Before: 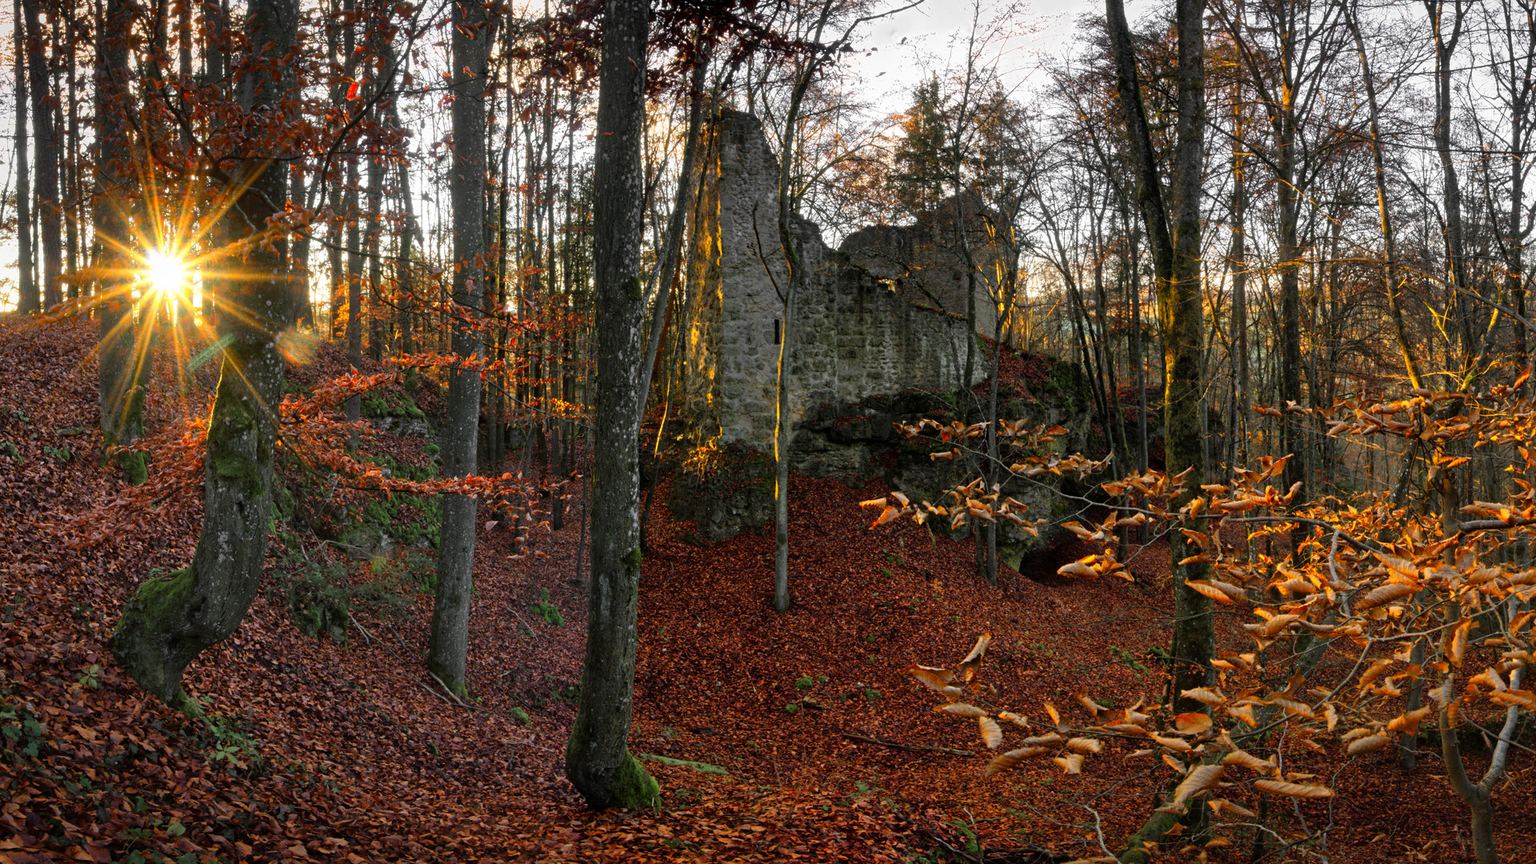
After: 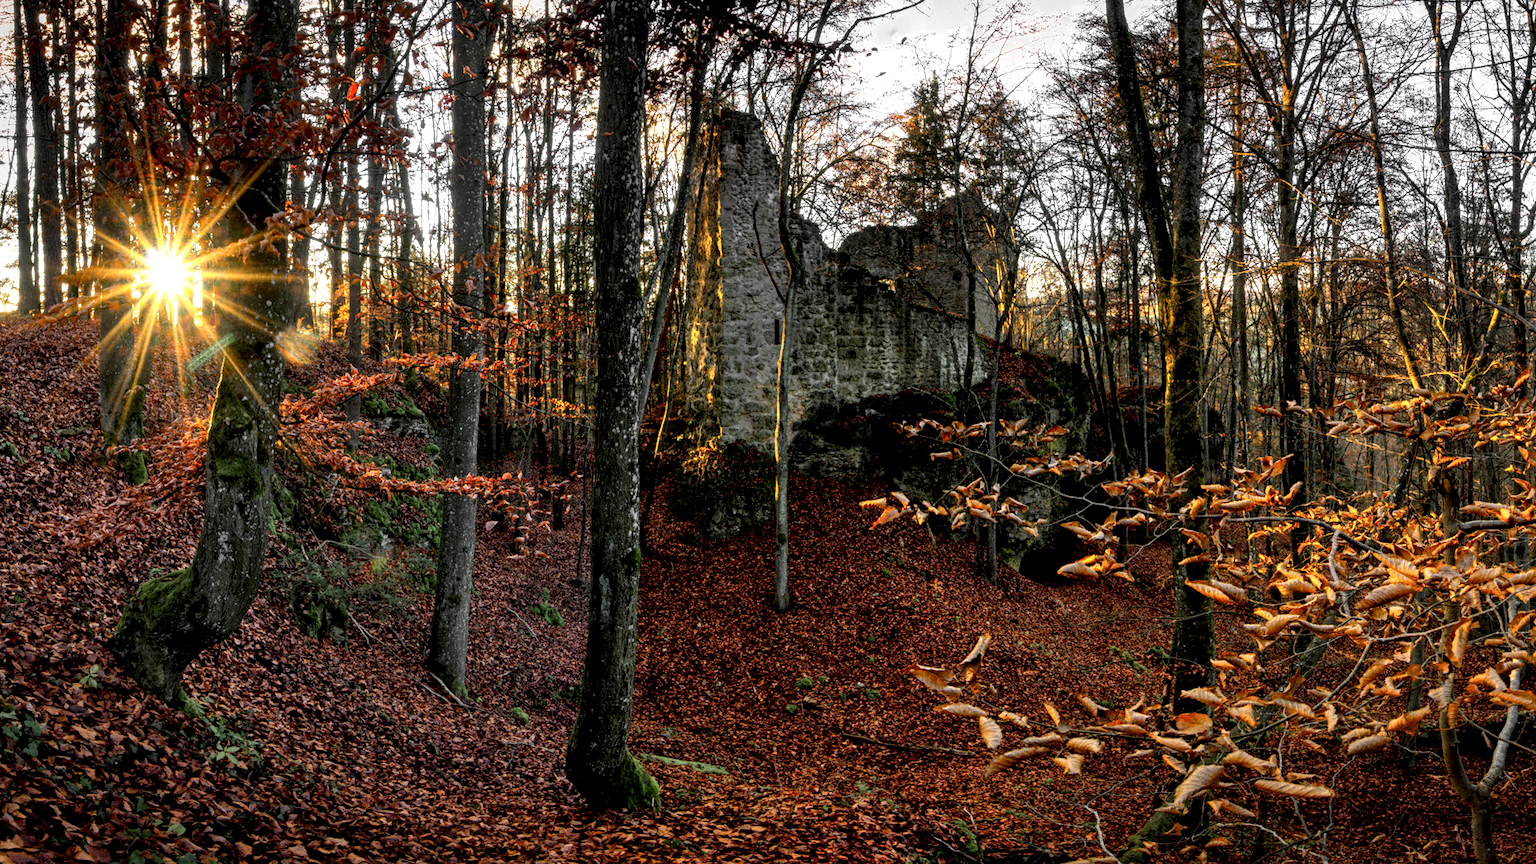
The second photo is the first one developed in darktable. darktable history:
exposure: black level correction 0.006, exposure -0.227 EV, compensate highlight preservation false
local contrast: highlights 65%, shadows 53%, detail 168%, midtone range 0.519
